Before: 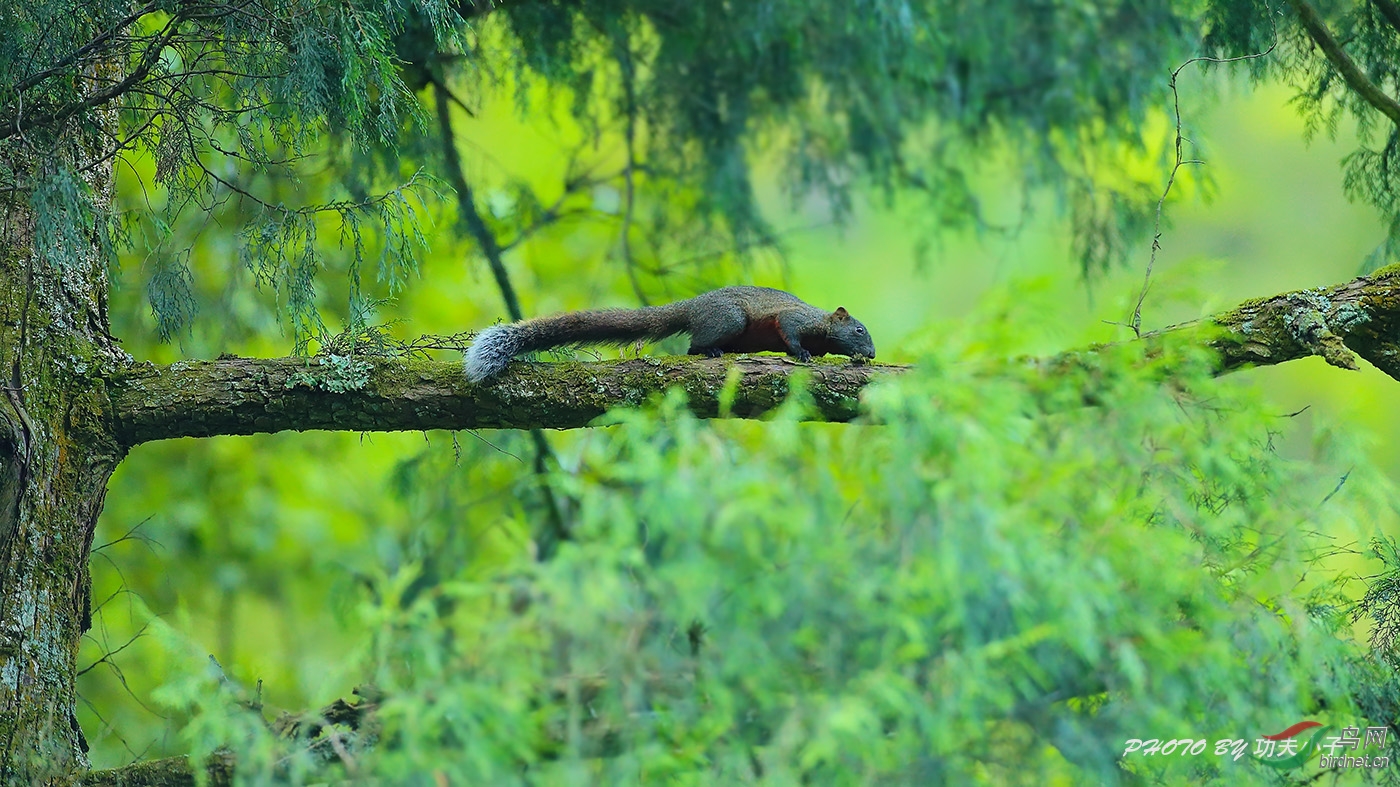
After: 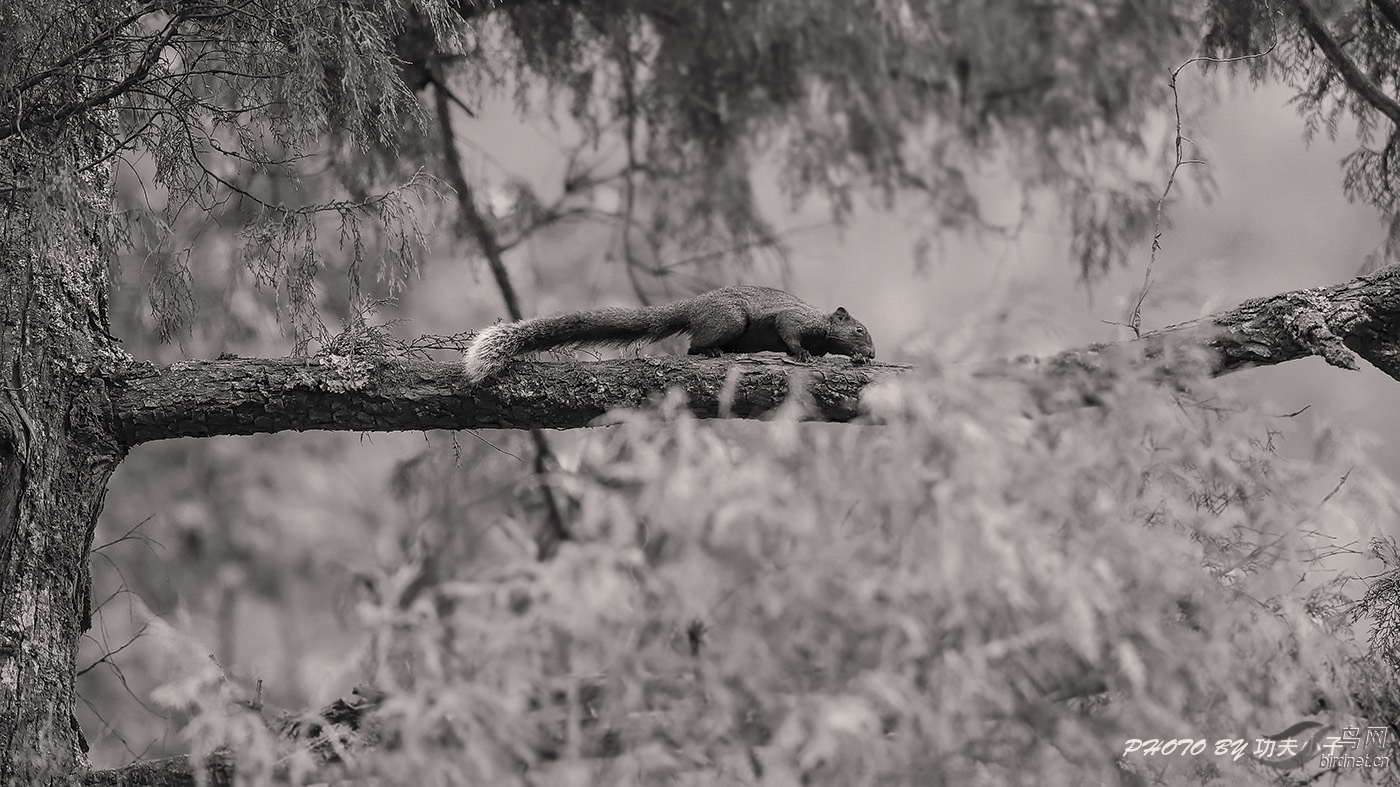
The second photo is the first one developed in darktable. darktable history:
local contrast: on, module defaults
color correction: highlights a* 5.59, highlights b* 5.23, saturation 0.643
color calibration: output gray [0.246, 0.254, 0.501, 0], illuminant as shot in camera, x 0.358, y 0.373, temperature 4628.91 K
